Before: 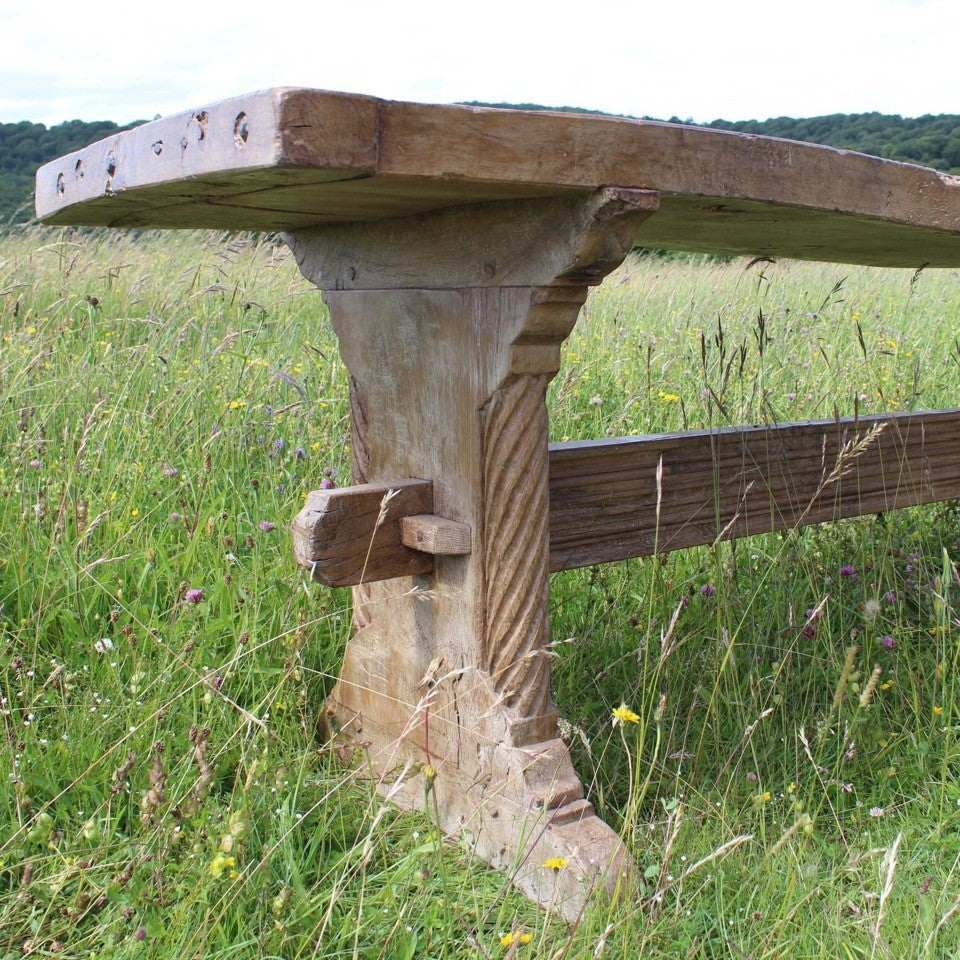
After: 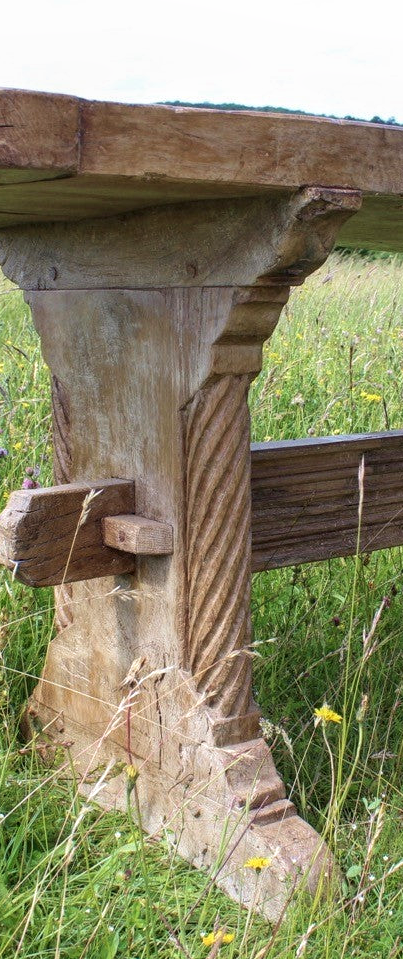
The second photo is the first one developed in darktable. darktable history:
velvia: strength 15.43%
tone equalizer: on, module defaults
crop: left 31.091%, right 26.907%
local contrast: on, module defaults
